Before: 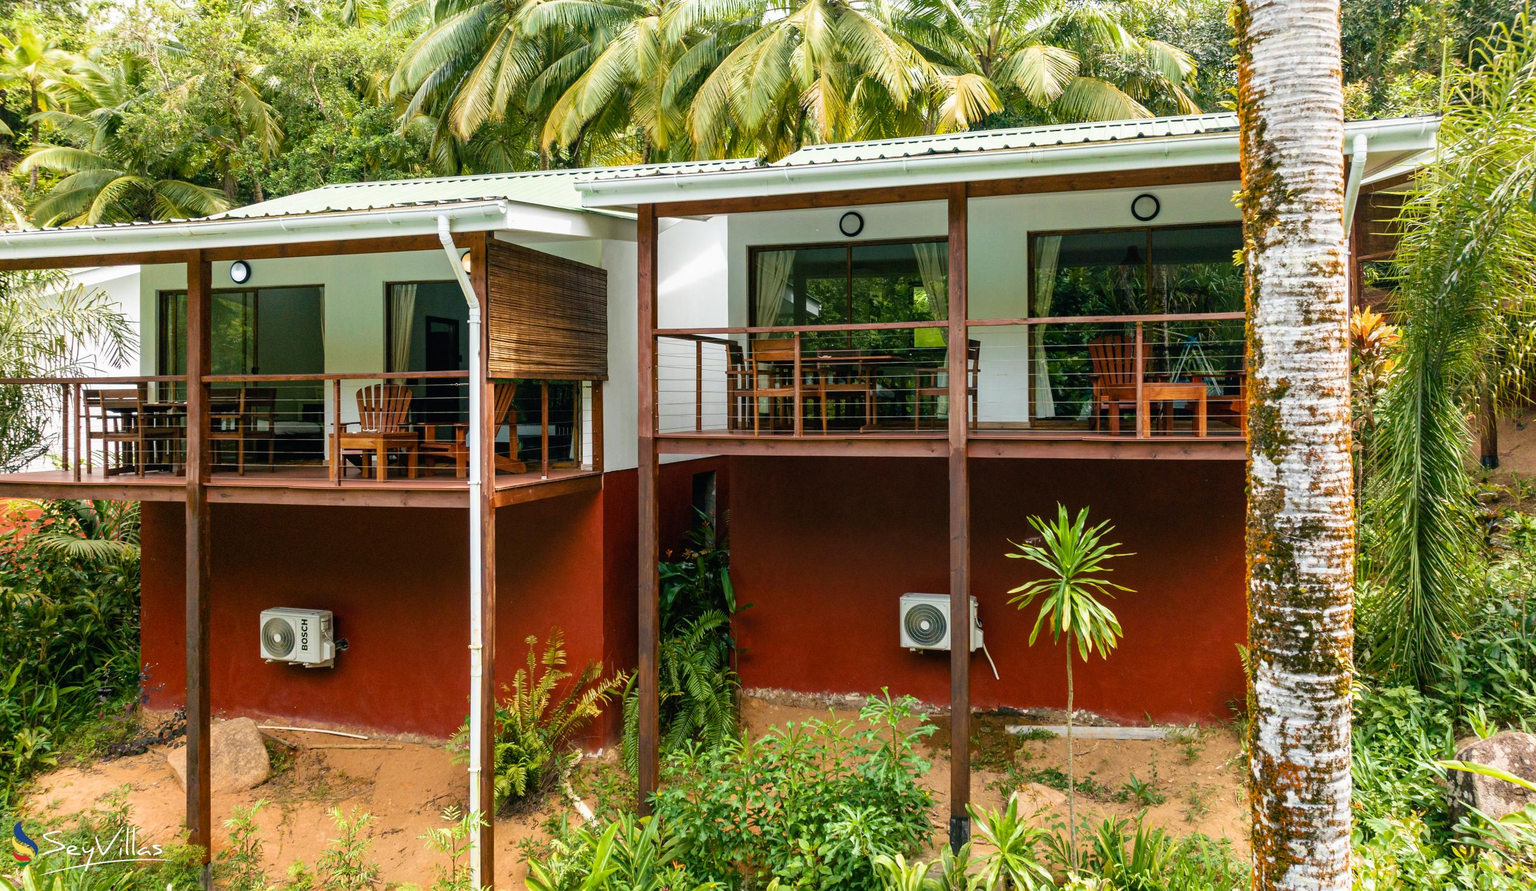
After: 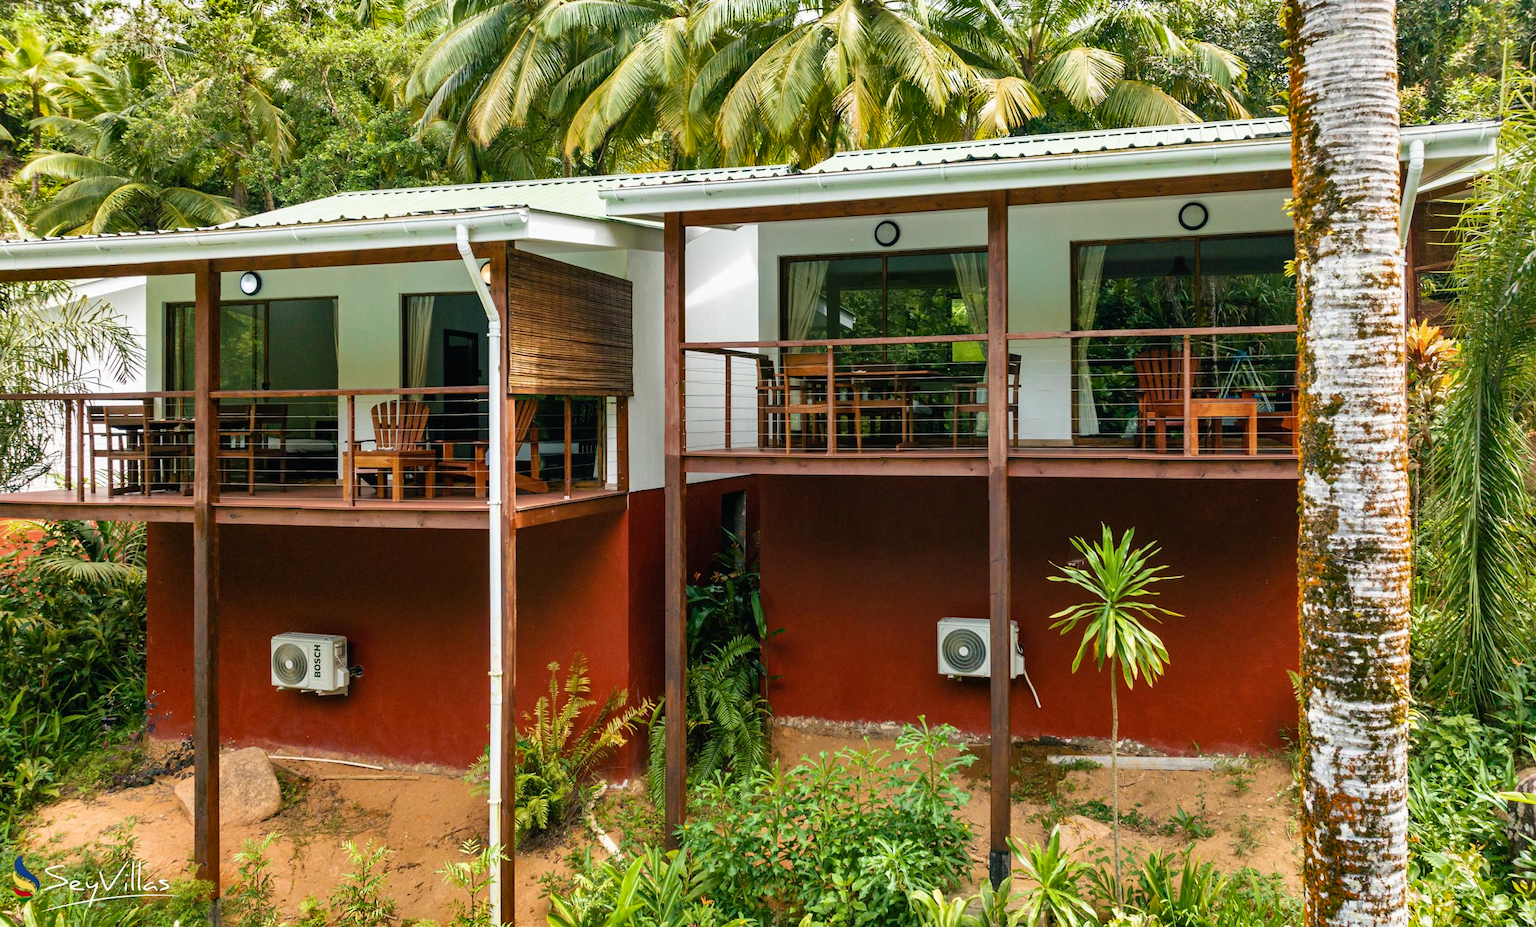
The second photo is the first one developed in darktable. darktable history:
shadows and highlights: shadows 18.77, highlights -84.94, soften with gaussian
crop: right 3.978%, bottom 0.032%
